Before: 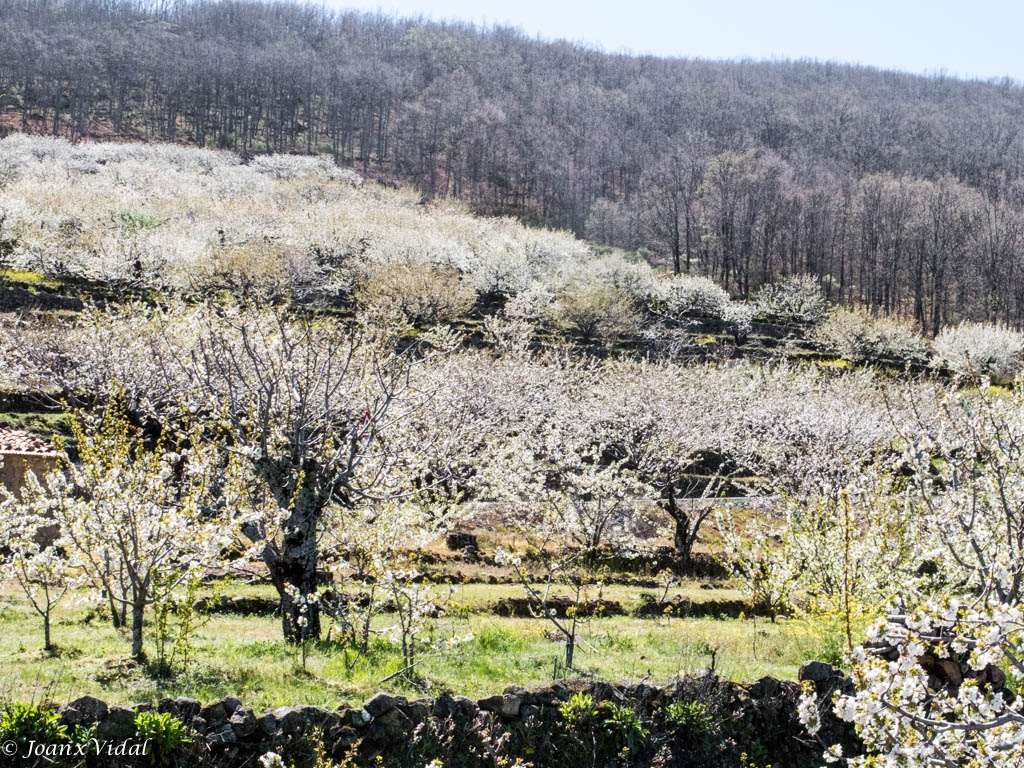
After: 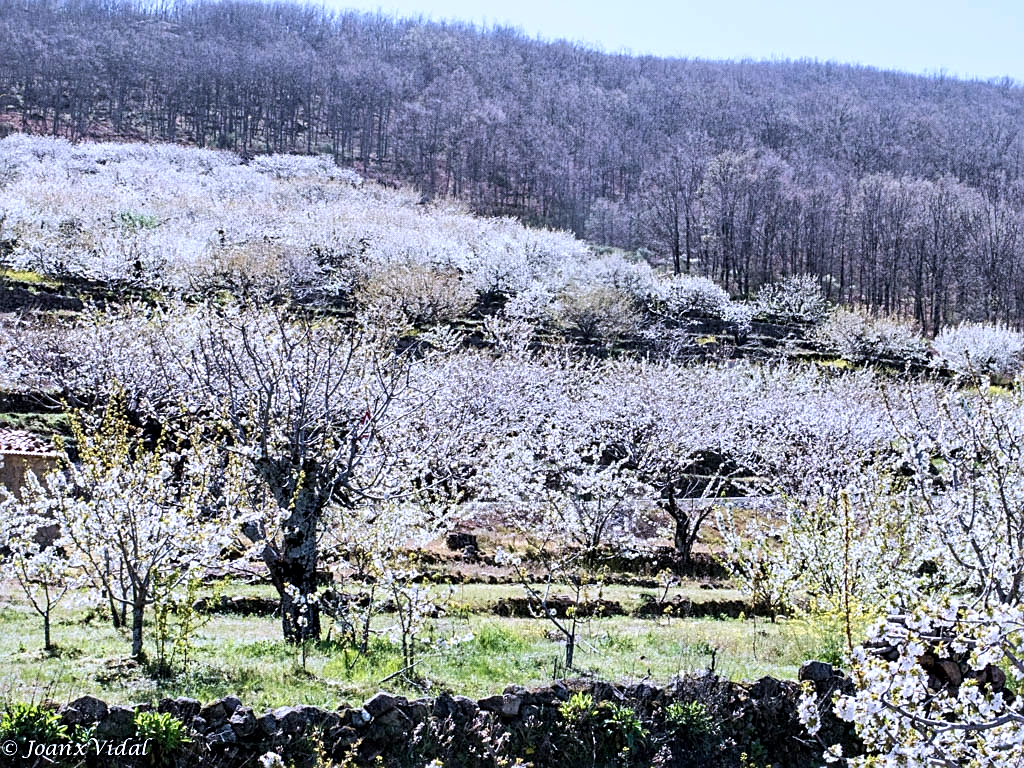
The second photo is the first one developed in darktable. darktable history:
contrast equalizer: octaves 7, y [[0.6 ×6], [0.55 ×6], [0 ×6], [0 ×6], [0 ×6]], mix 0.15
color calibration: illuminant as shot in camera, x 0.379, y 0.396, temperature 4138.76 K
sharpen: on, module defaults
